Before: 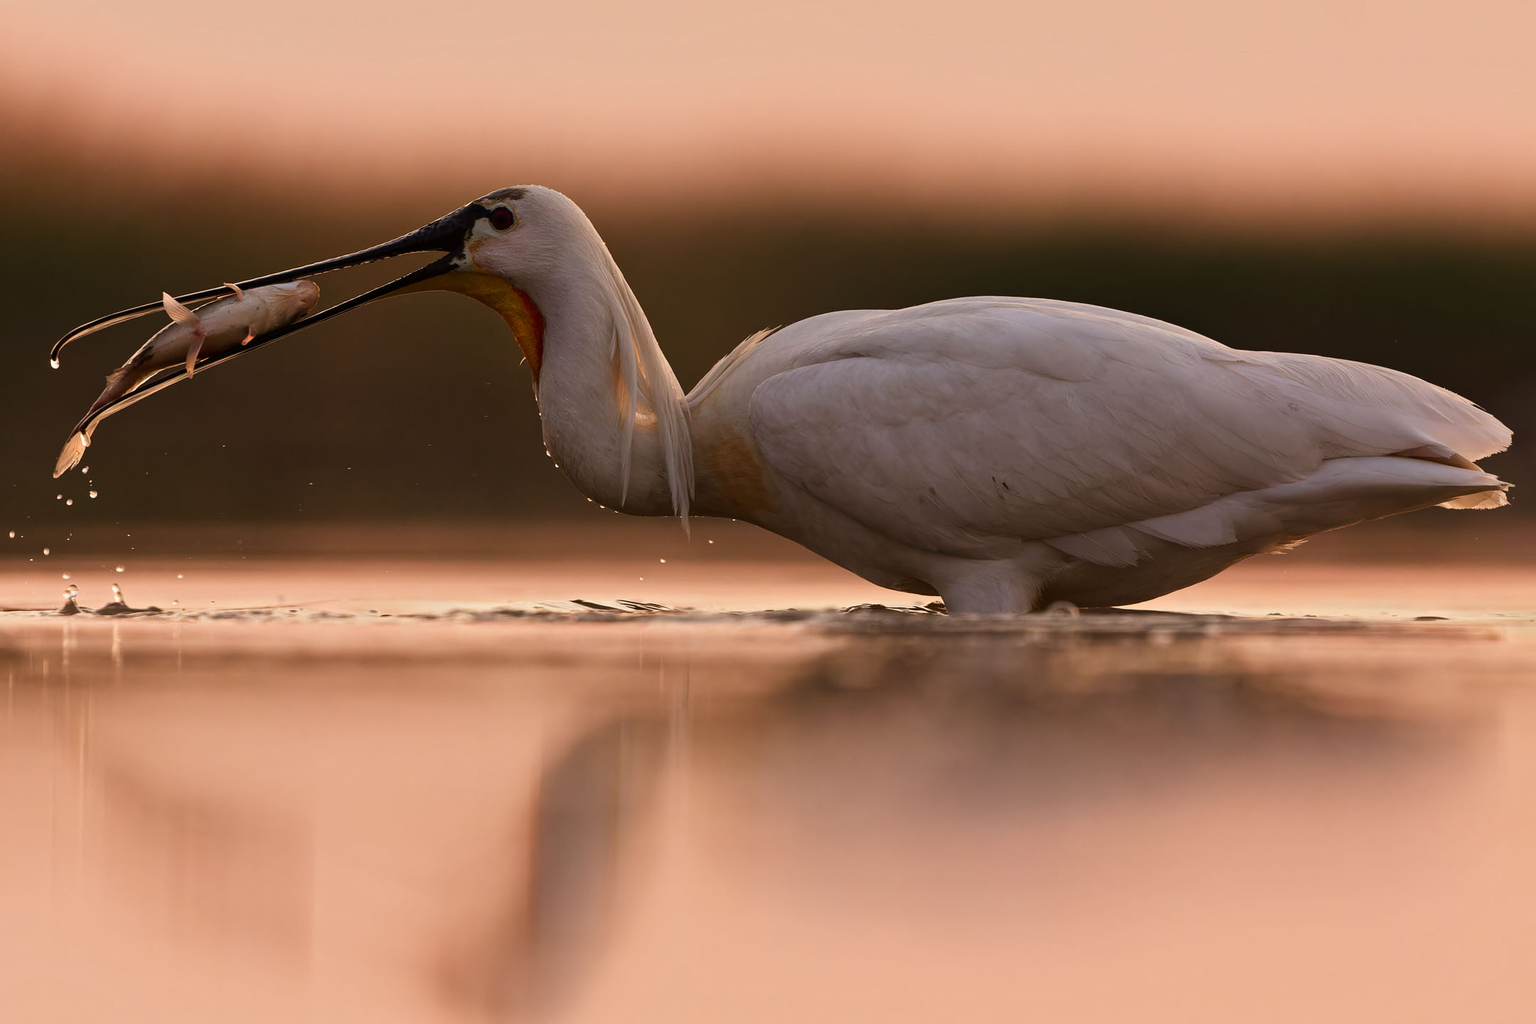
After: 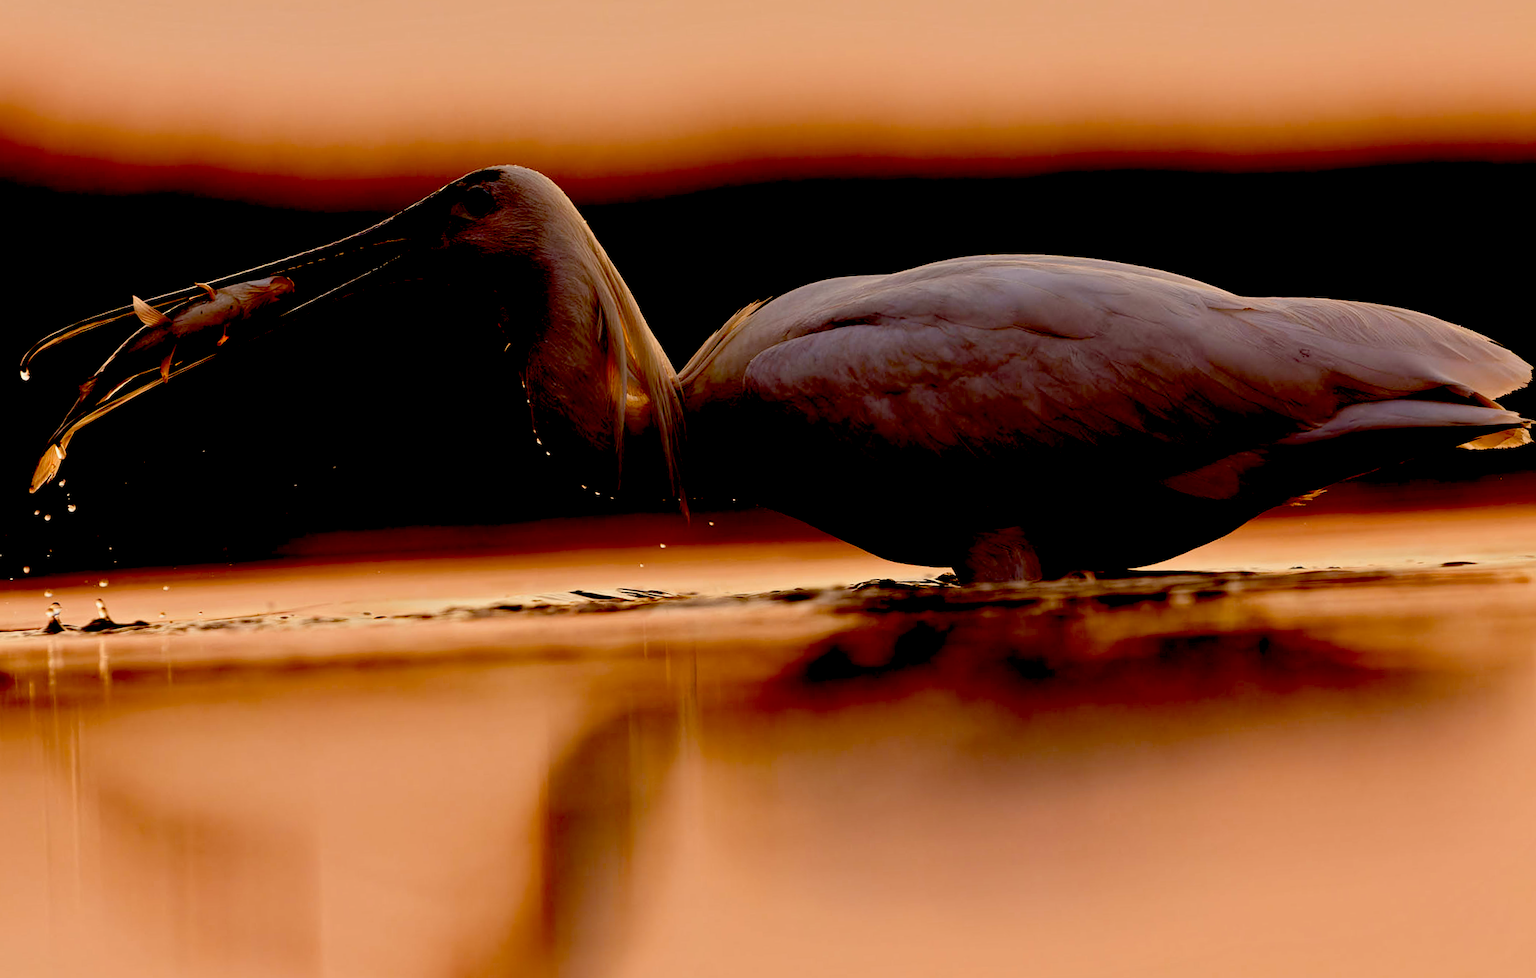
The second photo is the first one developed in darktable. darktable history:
color calibration: output colorfulness [0, 0.315, 0, 0], x 0.341, y 0.355, temperature 5166 K
rotate and perspective: rotation -3°, crop left 0.031, crop right 0.968, crop top 0.07, crop bottom 0.93
exposure: black level correction 0.1, exposure -0.092 EV, compensate highlight preservation false
